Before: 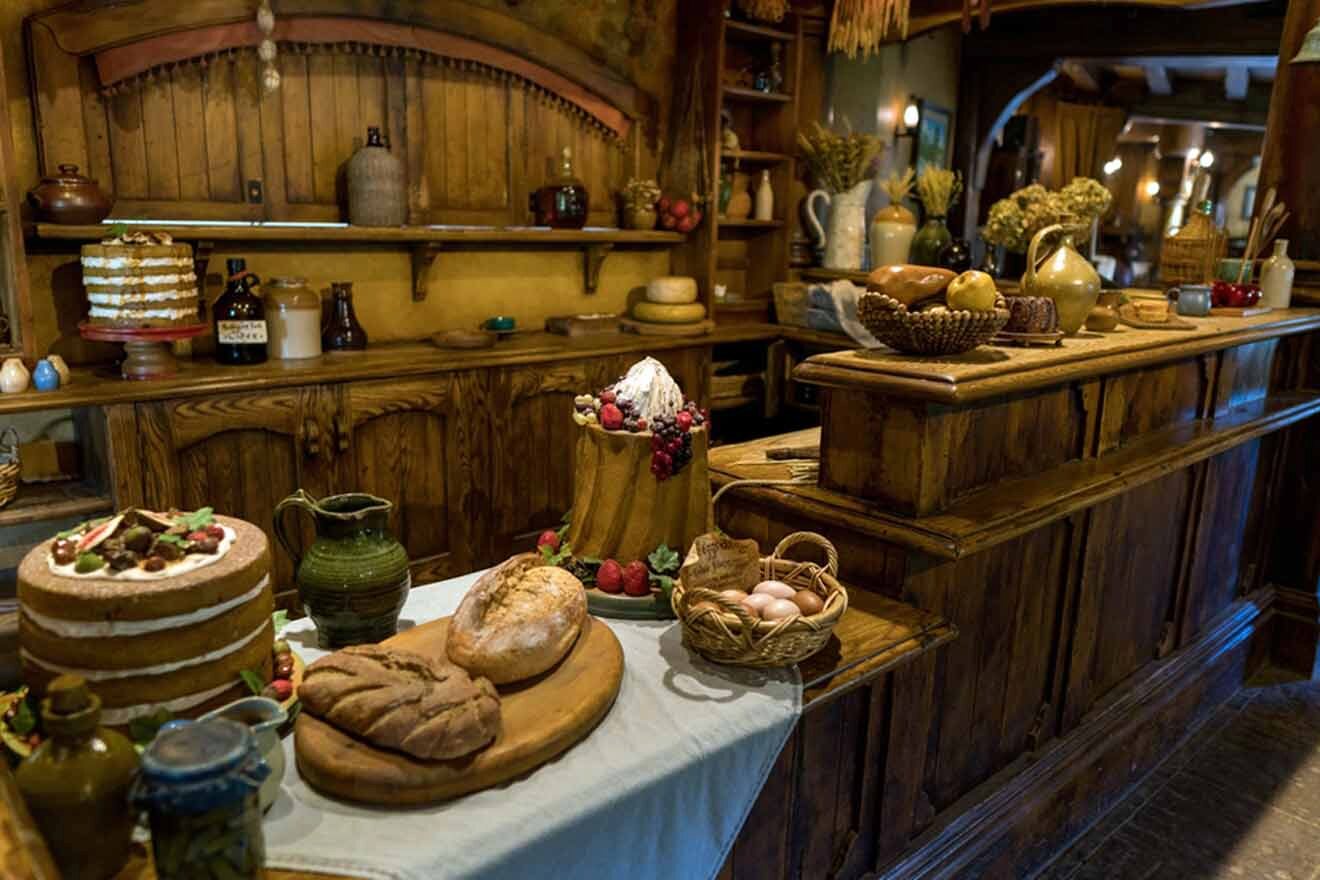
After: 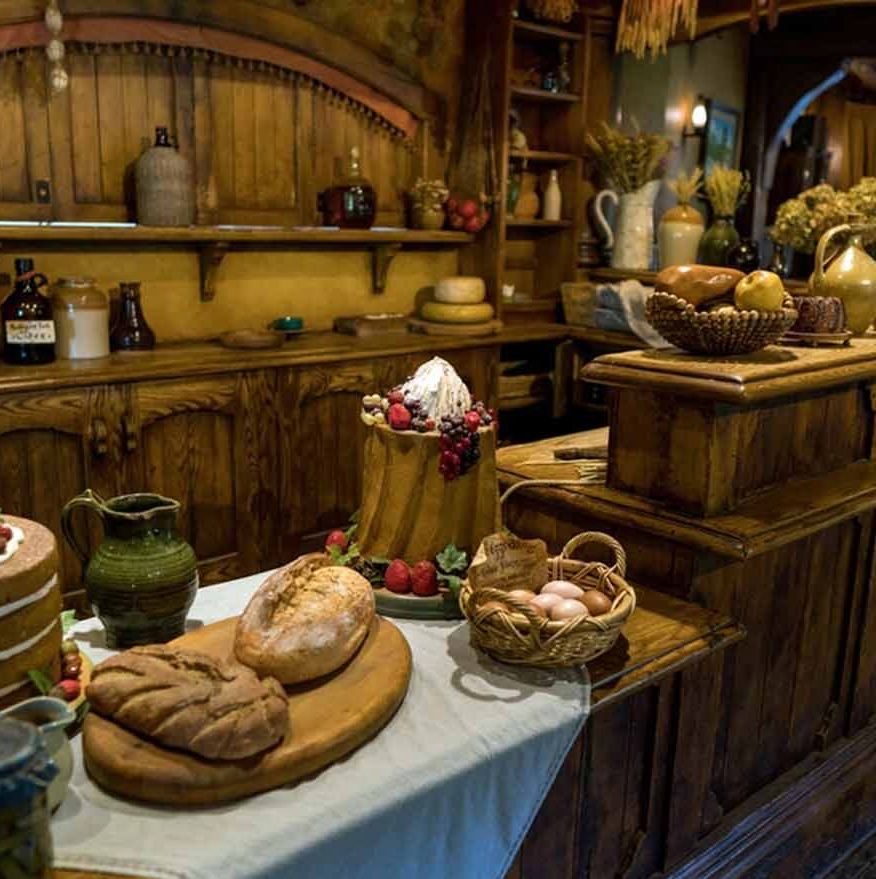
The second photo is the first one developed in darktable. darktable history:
crop and rotate: left 16.109%, right 17.495%
